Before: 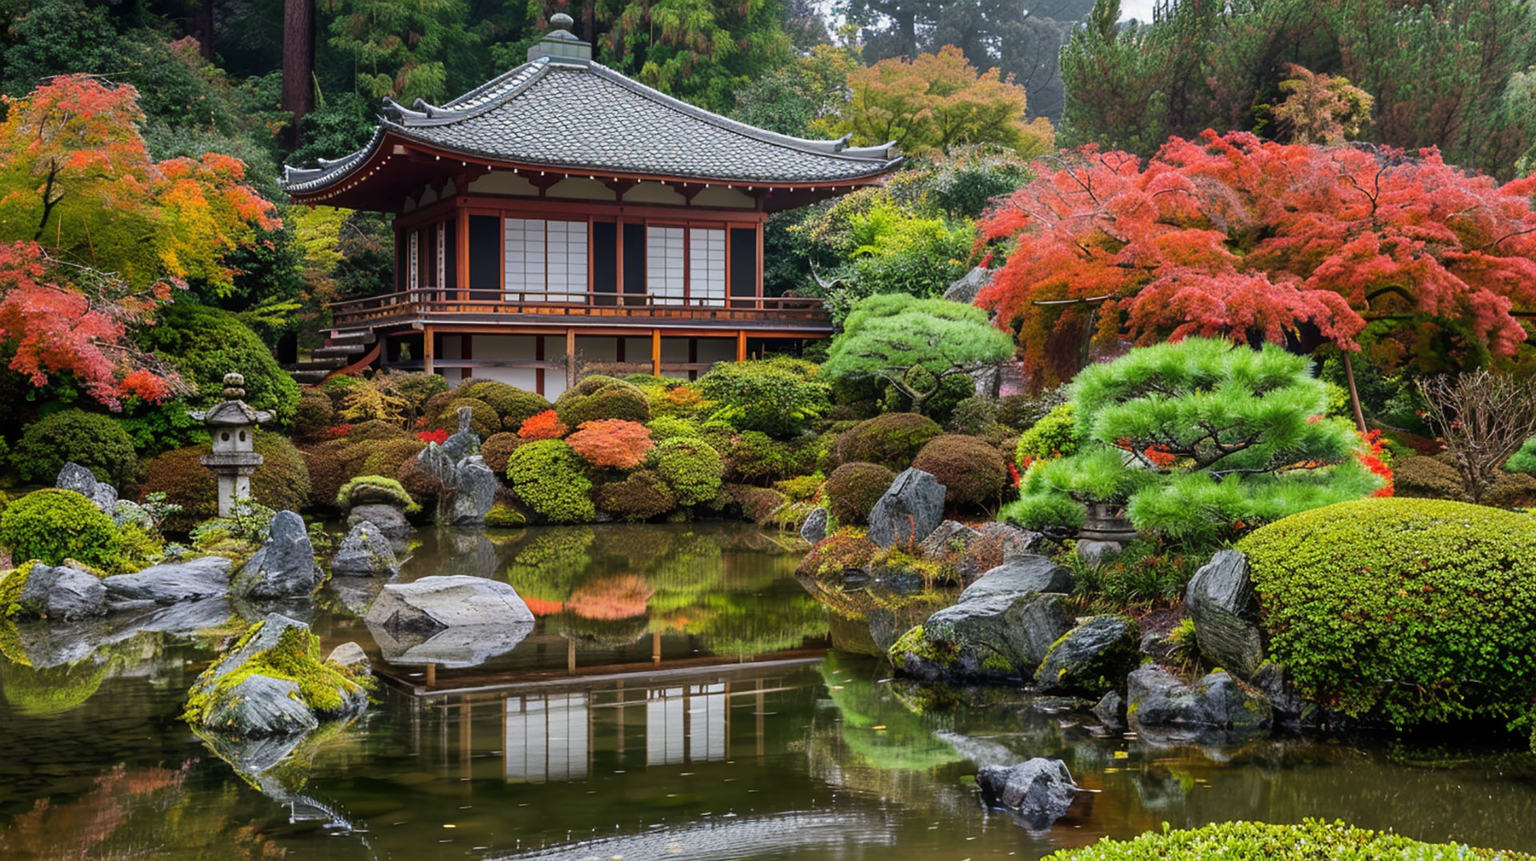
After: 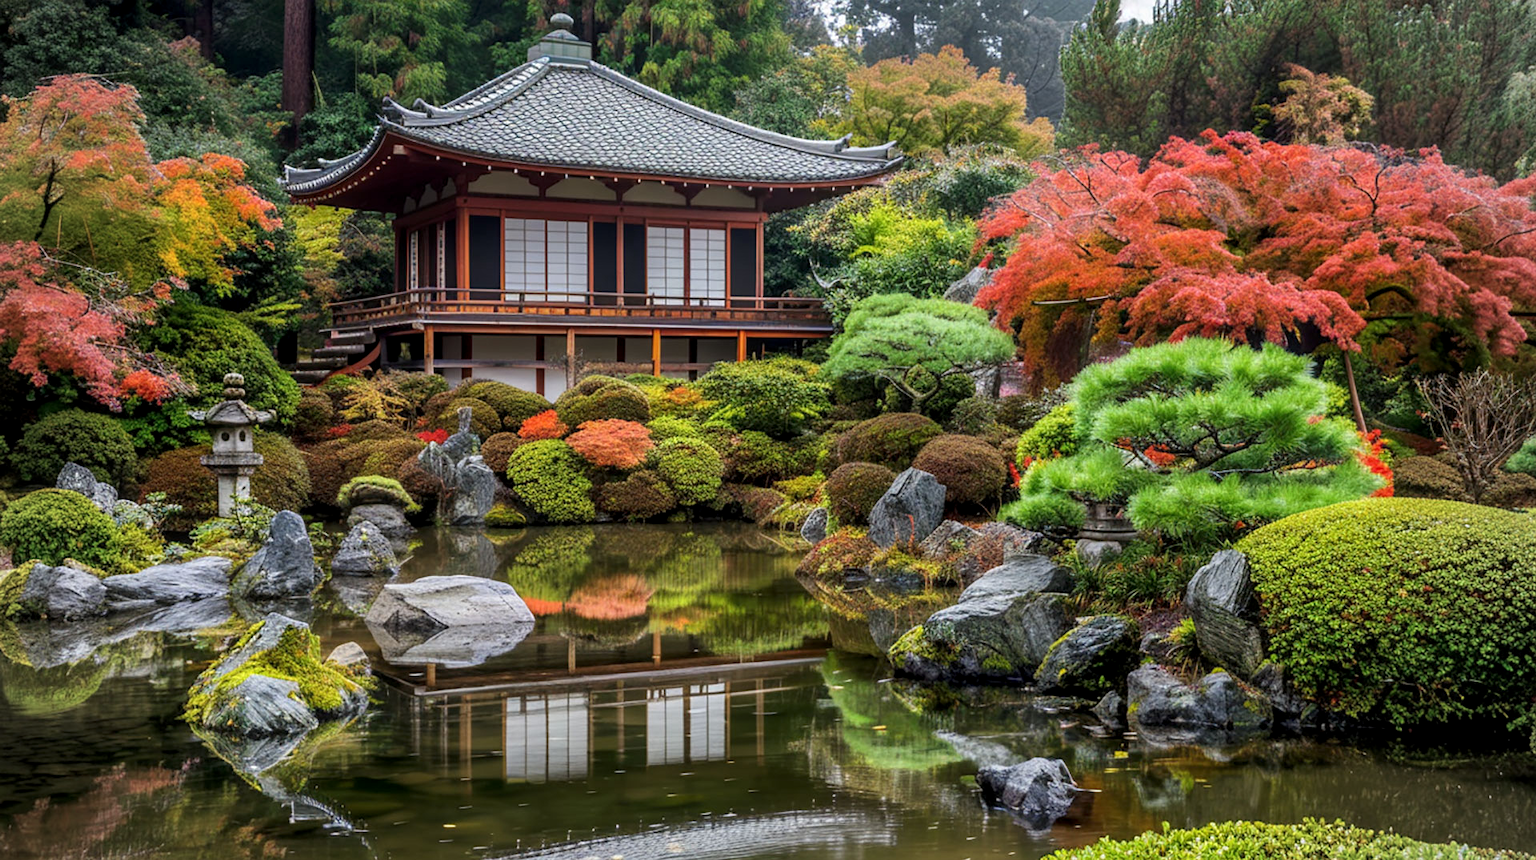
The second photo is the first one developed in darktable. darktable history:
local contrast: on, module defaults
vignetting: brightness -0.167
